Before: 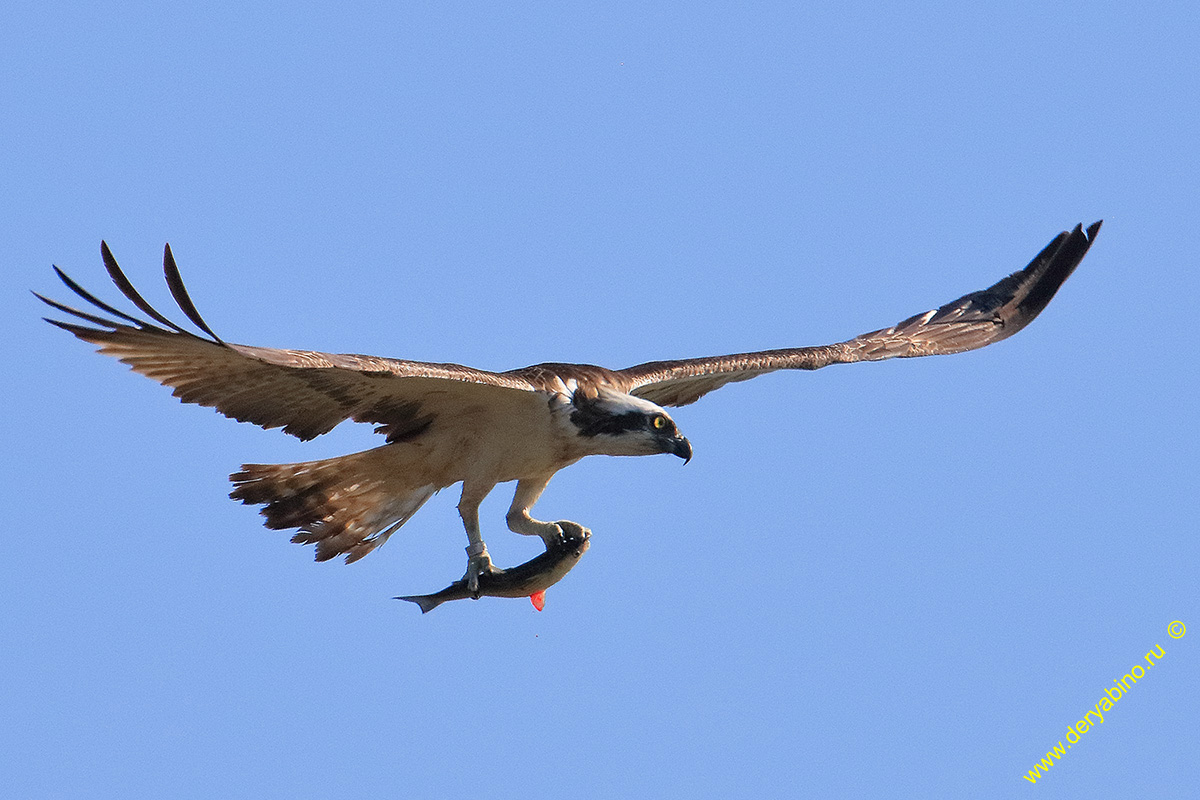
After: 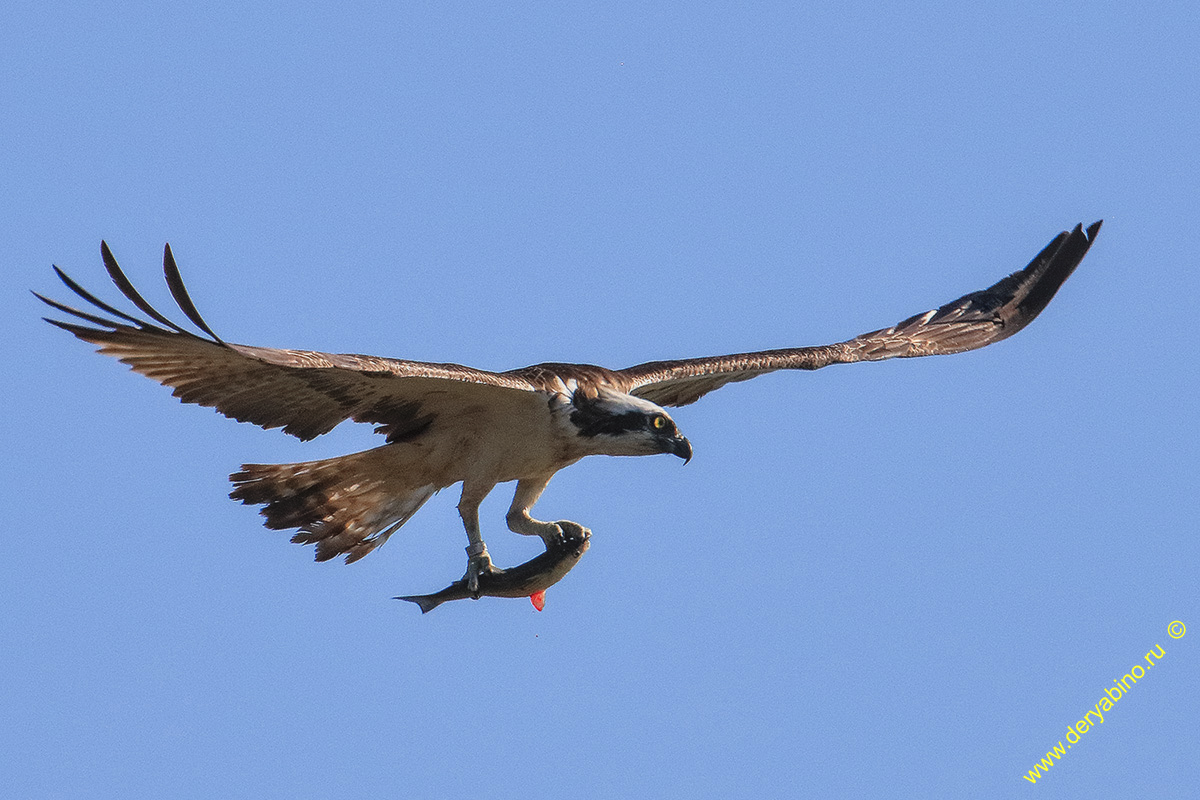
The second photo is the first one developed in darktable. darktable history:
exposure: black level correction -0.014, exposure -0.189 EV, compensate highlight preservation false
local contrast: highlights 63%, detail 143%, midtone range 0.426
